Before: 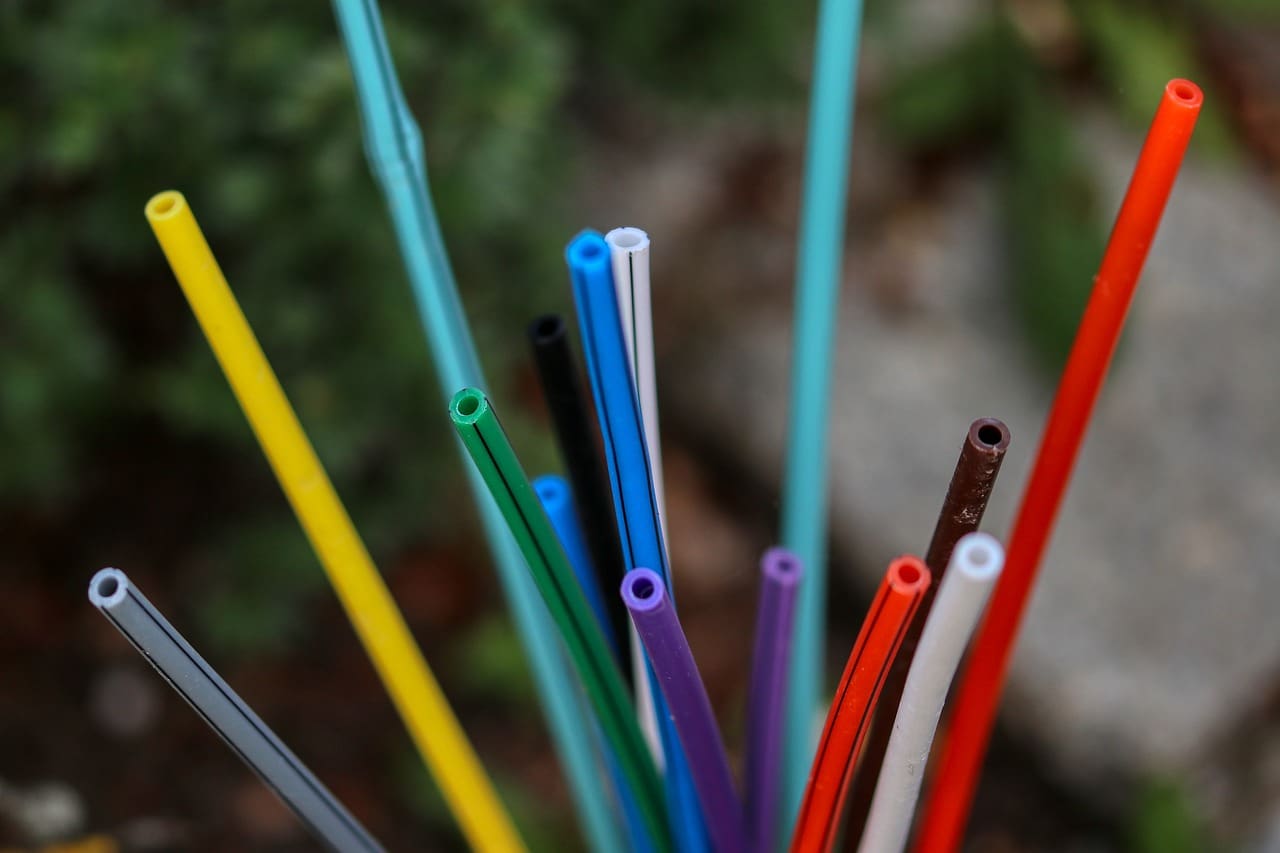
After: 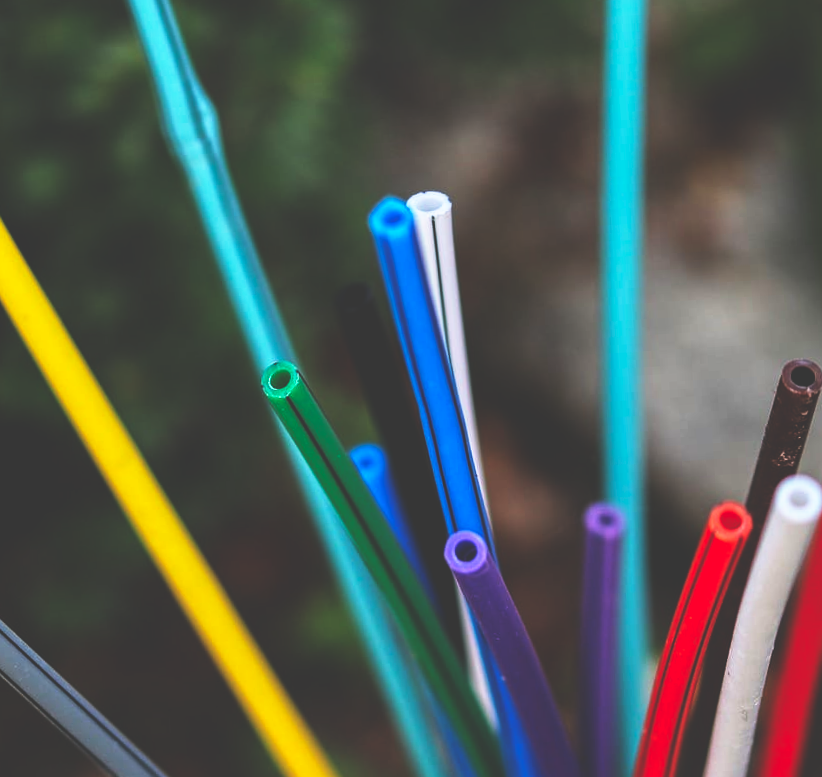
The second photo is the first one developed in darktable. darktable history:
exposure: compensate highlight preservation false
rotate and perspective: rotation -3.52°, crop left 0.036, crop right 0.964, crop top 0.081, crop bottom 0.919
base curve: curves: ch0 [(0, 0.036) (0.007, 0.037) (0.604, 0.887) (1, 1)], preserve colors none
crop and rotate: left 13.342%, right 19.991%
